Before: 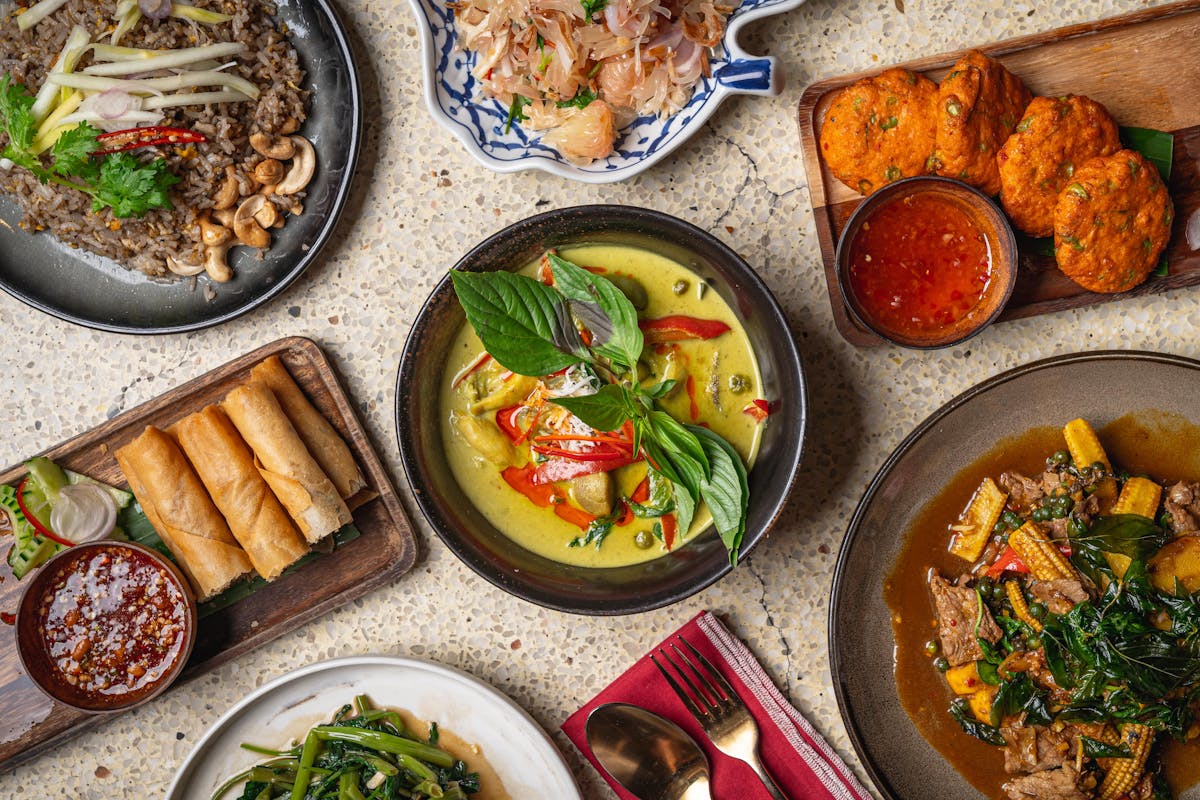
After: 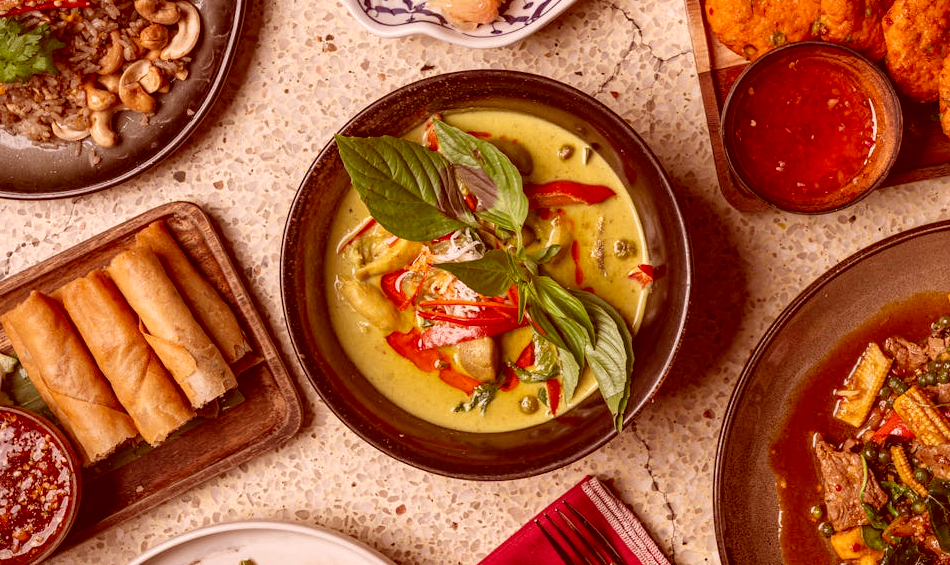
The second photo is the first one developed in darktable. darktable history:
crop: left 9.598%, top 16.946%, right 11.183%, bottom 12.395%
color correction: highlights a* 9.05, highlights b* 8.84, shadows a* 39.8, shadows b* 39.97, saturation 0.824
